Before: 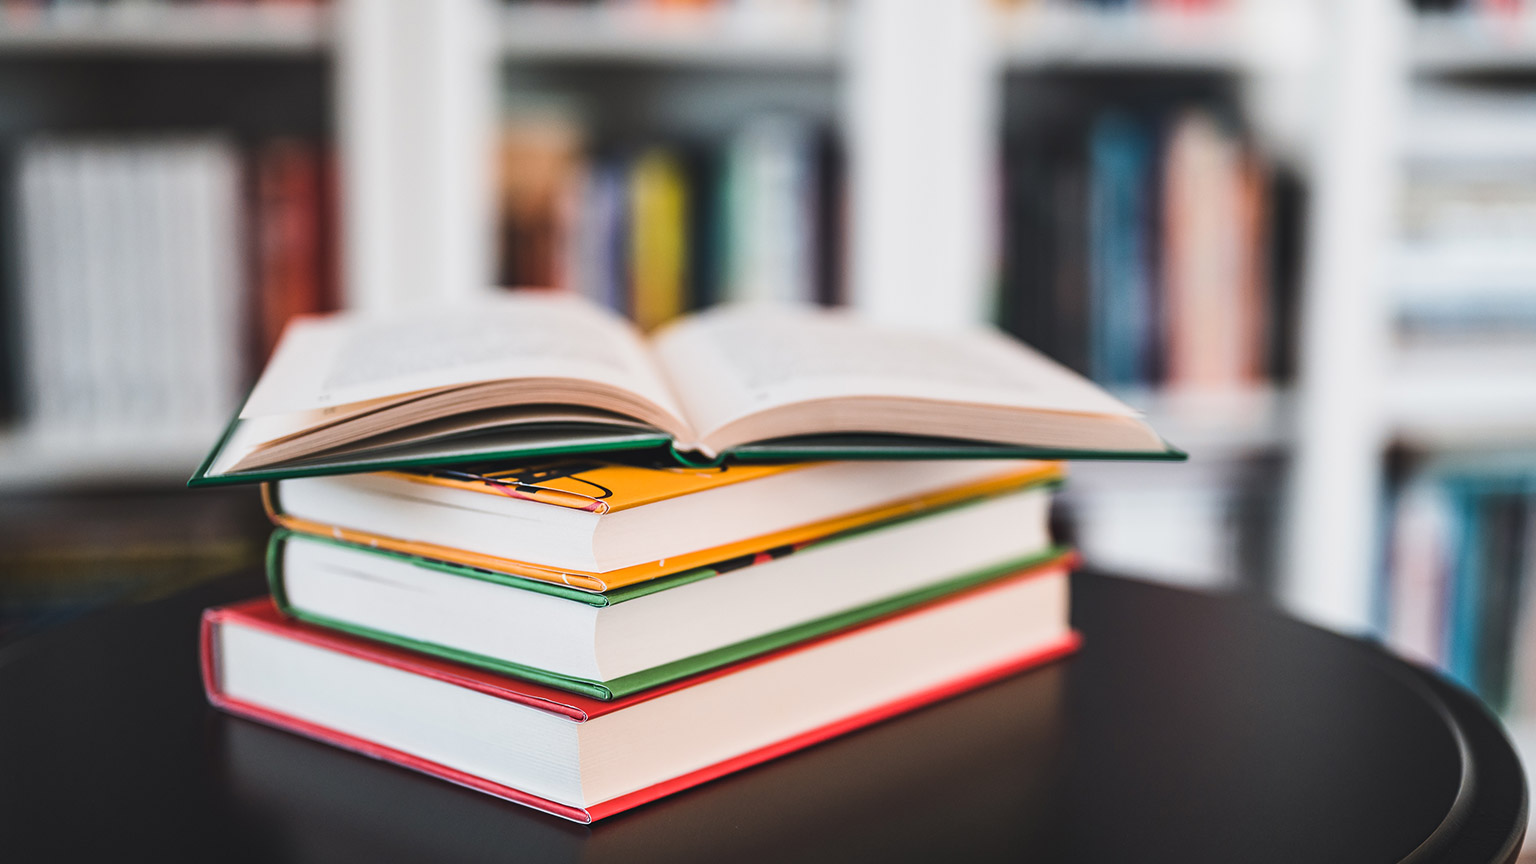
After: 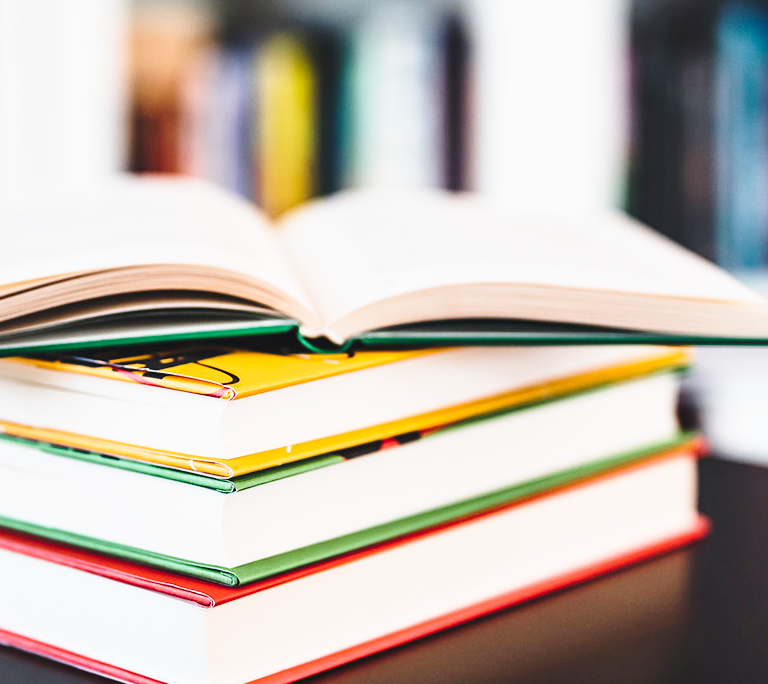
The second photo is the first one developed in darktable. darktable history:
base curve: curves: ch0 [(0, 0) (0.032, 0.037) (0.105, 0.228) (0.435, 0.76) (0.856, 0.983) (1, 1)], preserve colors none
crop and rotate: angle 0.012°, left 24.329%, top 13.237%, right 25.655%, bottom 7.56%
